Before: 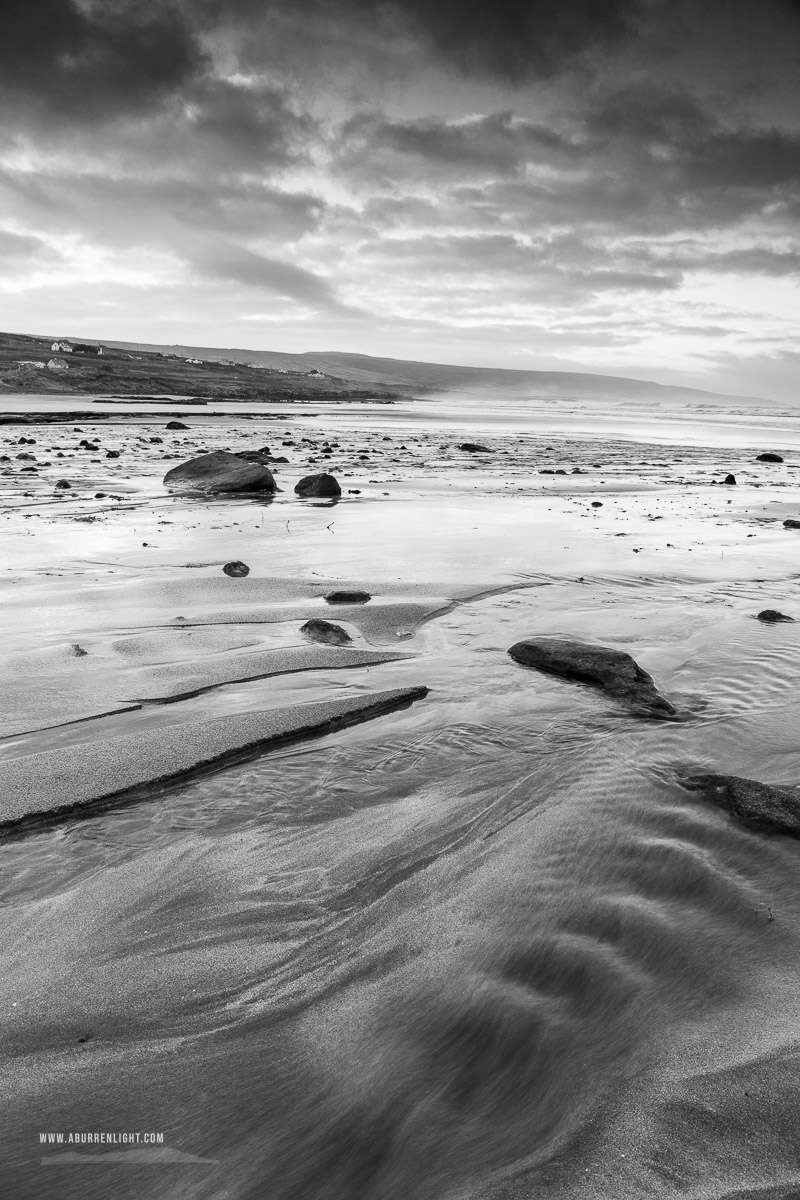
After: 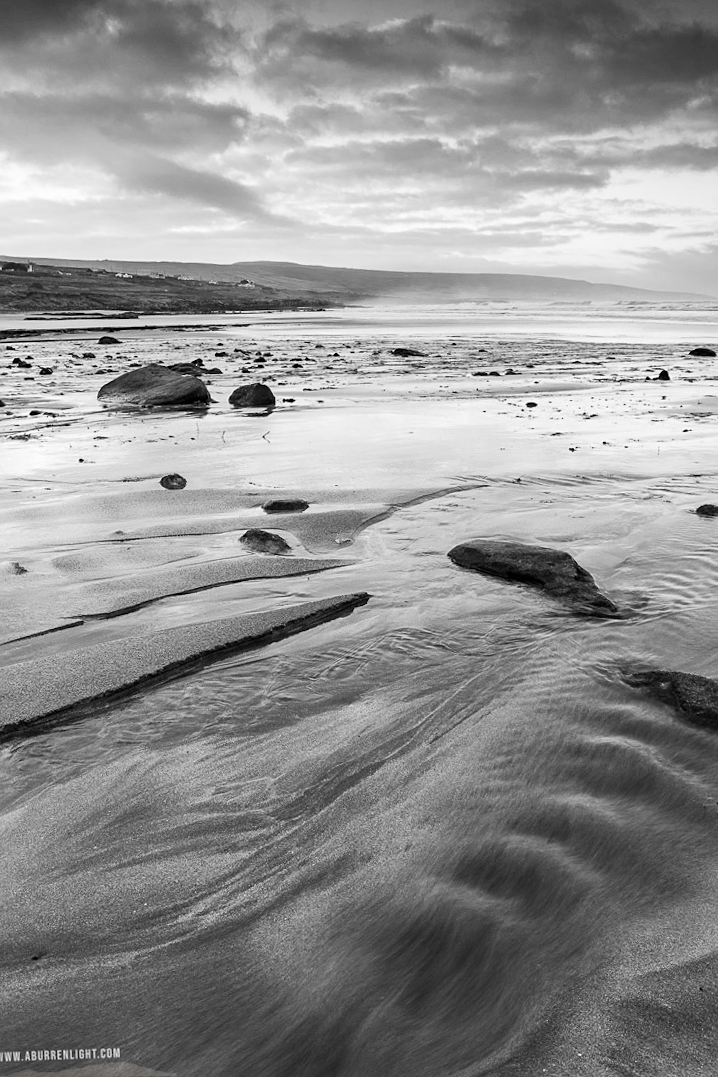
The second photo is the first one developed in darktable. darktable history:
sharpen: amount 0.2
color zones: curves: ch0 [(0, 0.5) (0.143, 0.5) (0.286, 0.5) (0.429, 0.5) (0.62, 0.489) (0.714, 0.445) (0.844, 0.496) (1, 0.5)]; ch1 [(0, 0.5) (0.143, 0.5) (0.286, 0.5) (0.429, 0.5) (0.571, 0.5) (0.714, 0.523) (0.857, 0.5) (1, 0.5)]
crop and rotate: angle 1.96°, left 5.673%, top 5.673%
